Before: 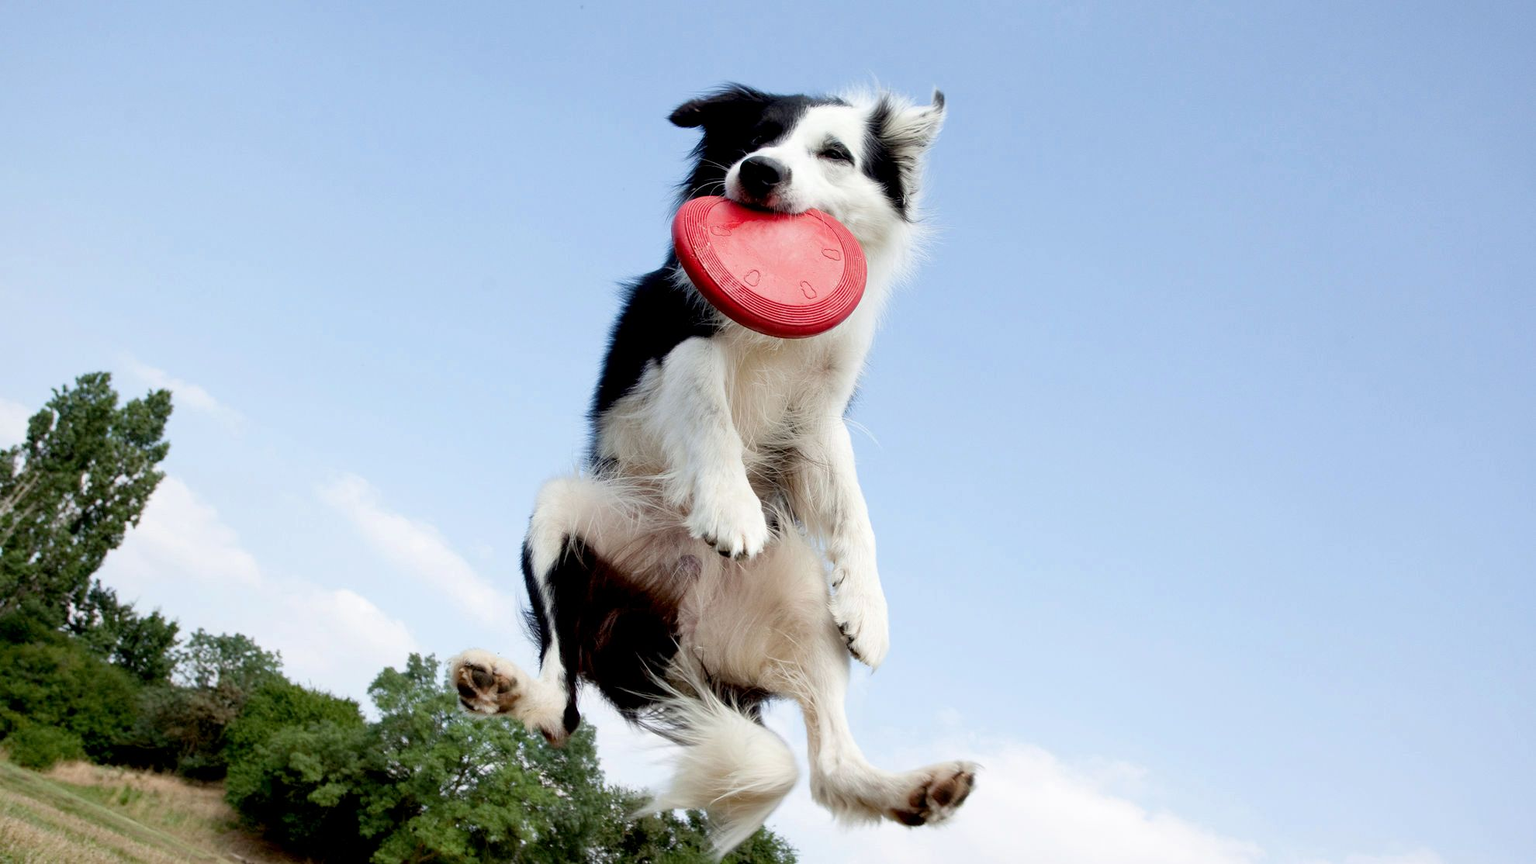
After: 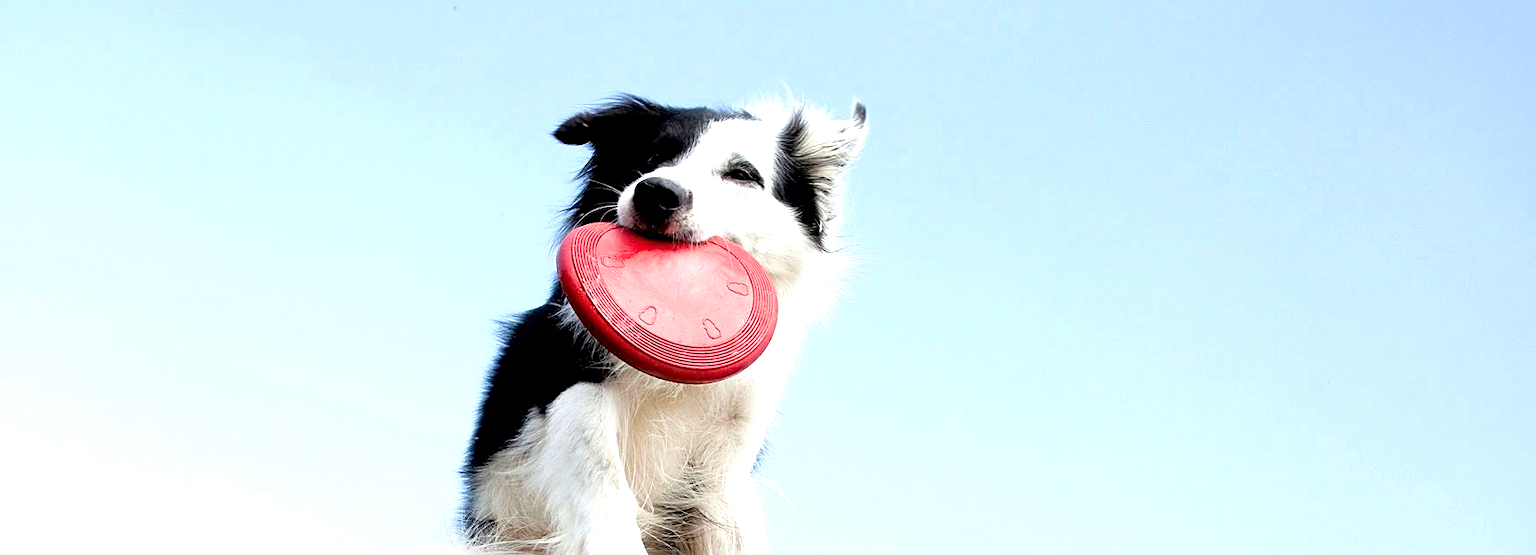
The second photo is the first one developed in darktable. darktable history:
tone equalizer: -8 EV -0.764 EV, -7 EV -0.735 EV, -6 EV -0.626 EV, -5 EV -0.375 EV, -3 EV 0.388 EV, -2 EV 0.6 EV, -1 EV 0.681 EV, +0 EV 0.769 EV
crop and rotate: left 11.779%, bottom 43.213%
sharpen: on, module defaults
